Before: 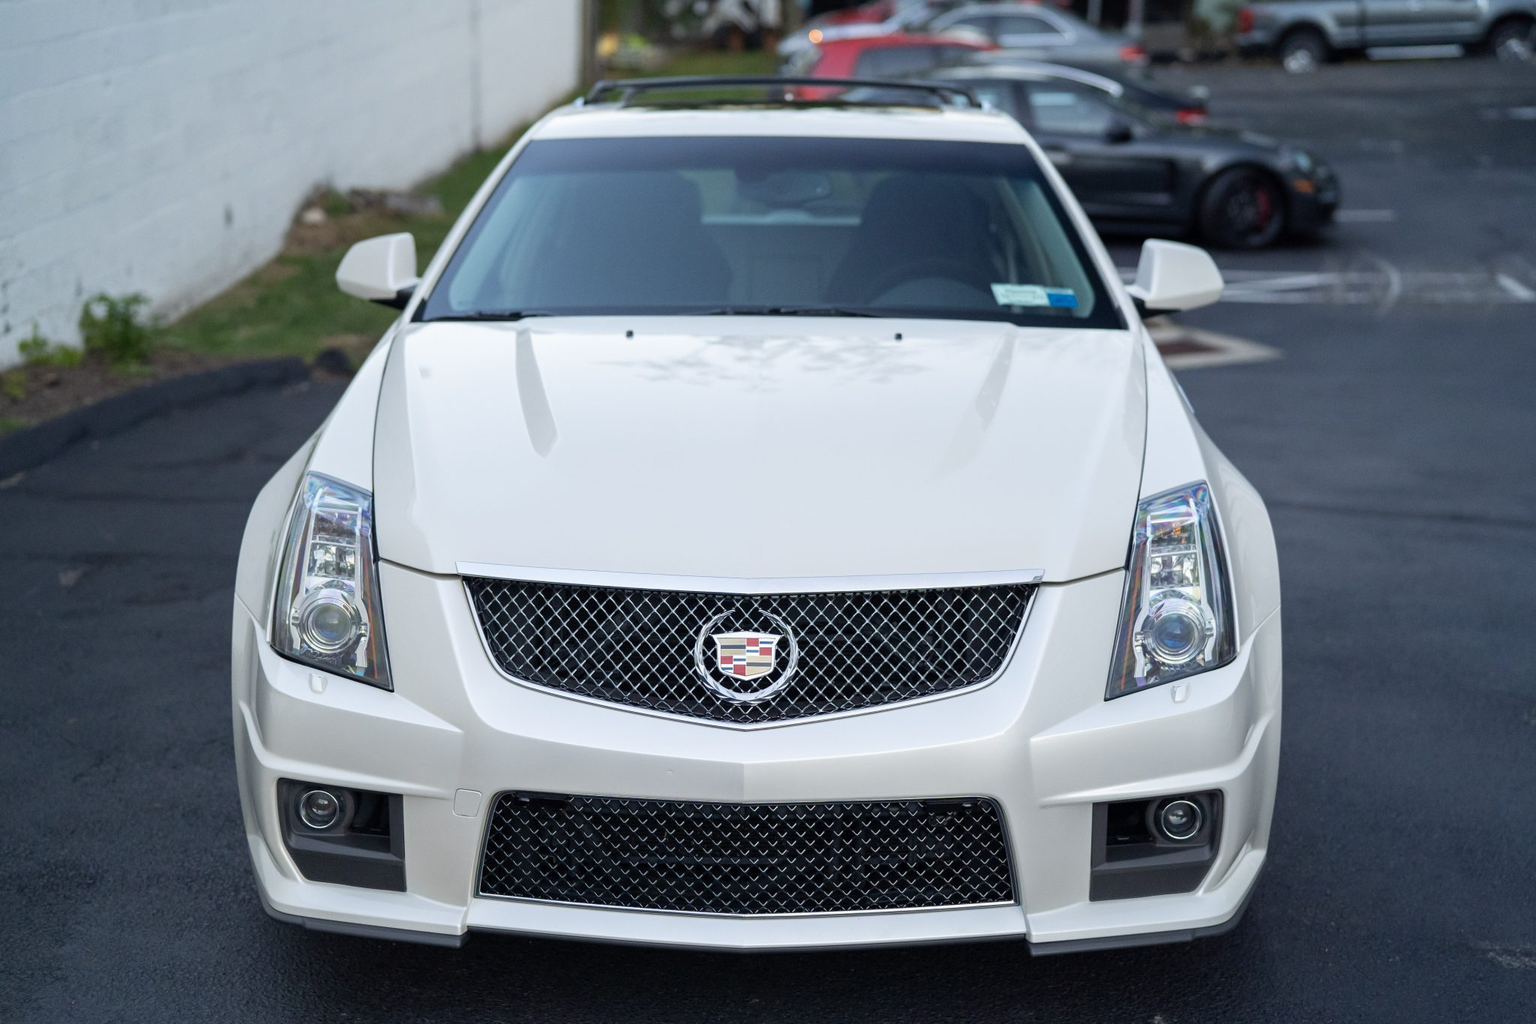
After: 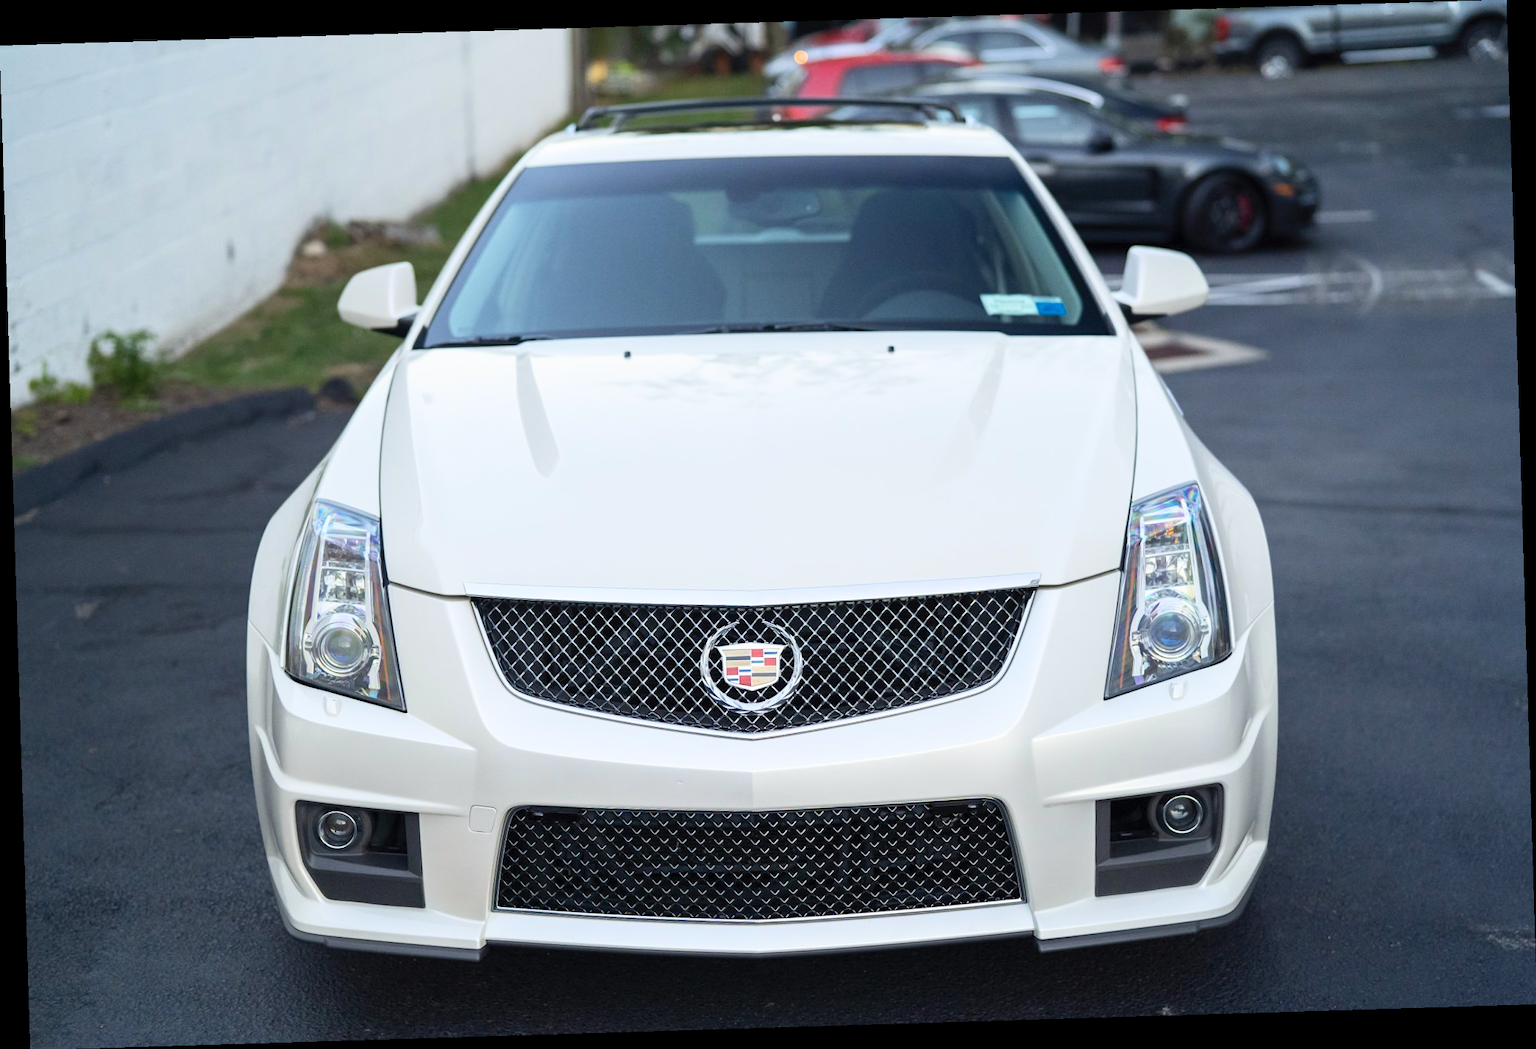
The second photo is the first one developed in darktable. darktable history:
white balance: red 1.009, blue 0.985
color zones: curves: ch0 [(0, 0.5) (0.143, 0.5) (0.286, 0.456) (0.429, 0.5) (0.571, 0.5) (0.714, 0.5) (0.857, 0.5) (1, 0.5)]; ch1 [(0, 0.5) (0.143, 0.5) (0.286, 0.422) (0.429, 0.5) (0.571, 0.5) (0.714, 0.5) (0.857, 0.5) (1, 0.5)]
contrast brightness saturation: contrast 0.2, brightness 0.16, saturation 0.22
rotate and perspective: rotation -1.75°, automatic cropping off
